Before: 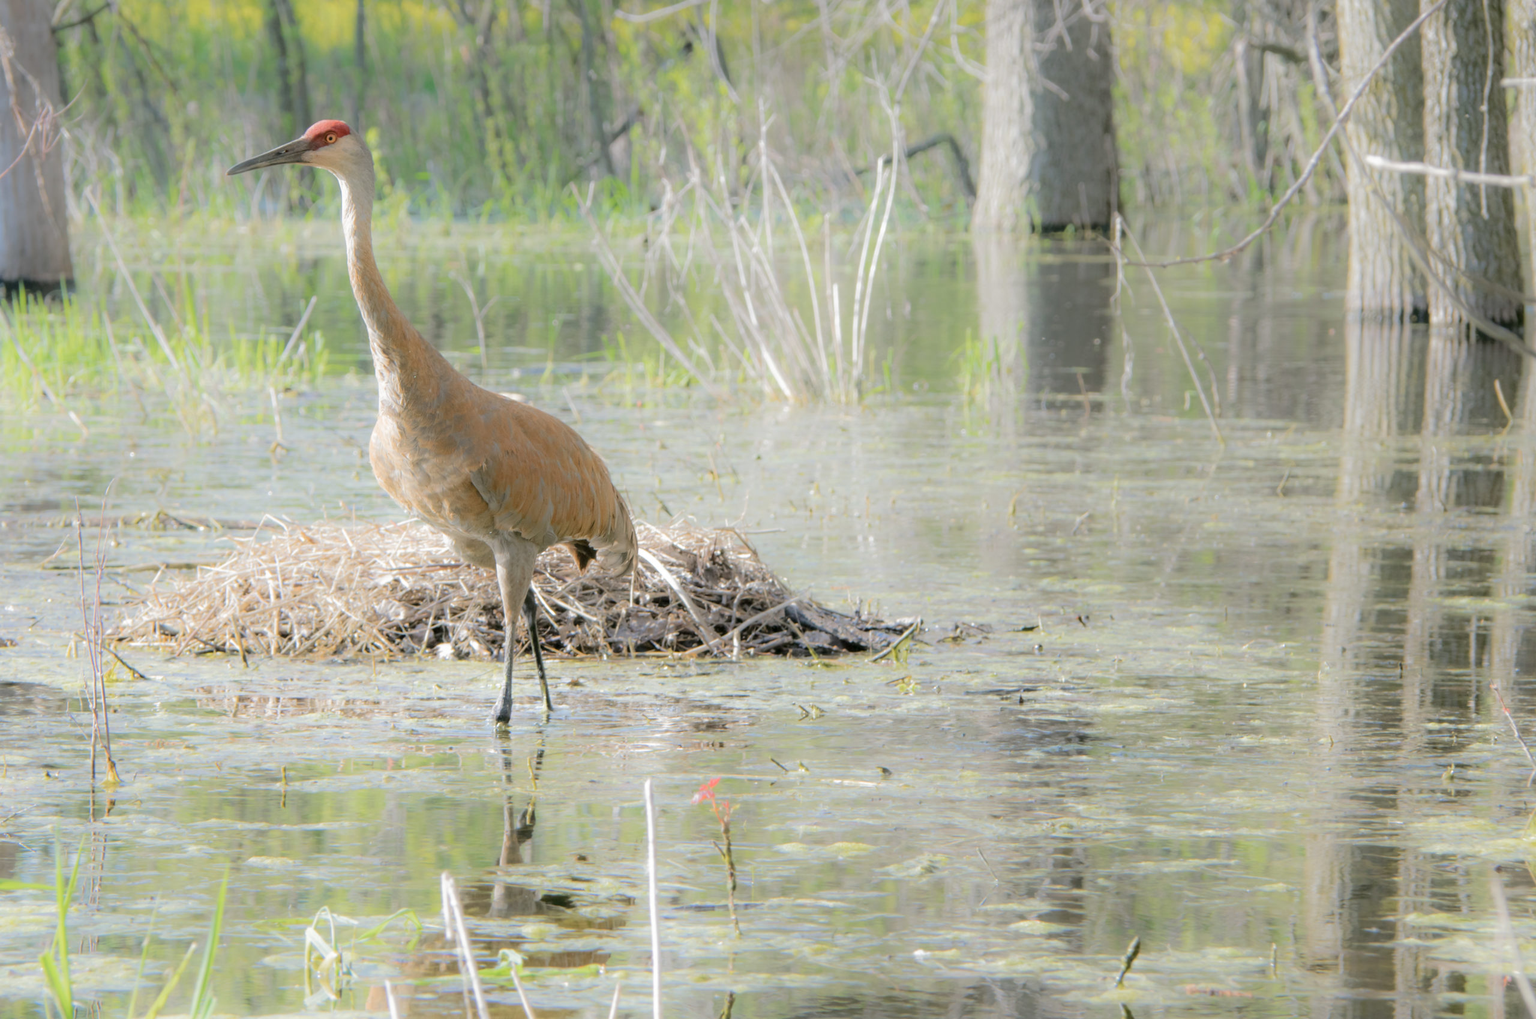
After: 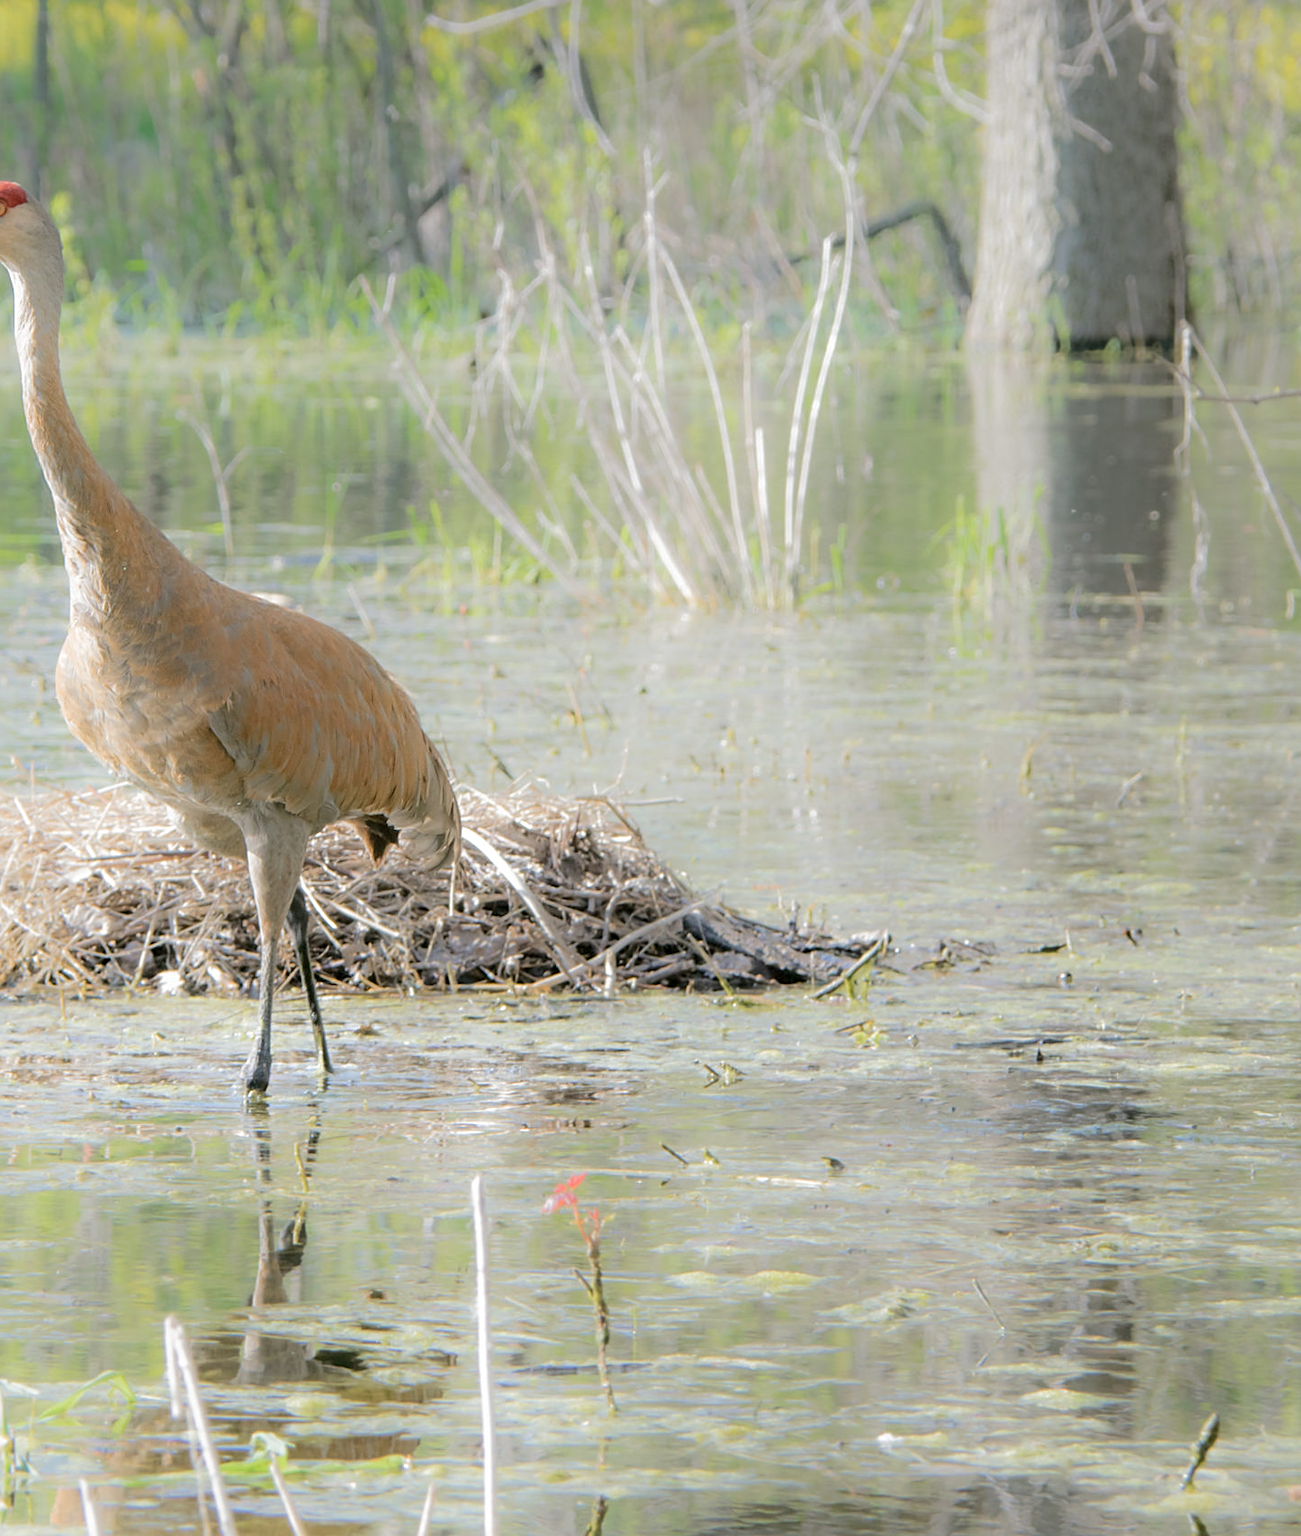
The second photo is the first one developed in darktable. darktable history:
crop: left 21.674%, right 22.086%
sharpen: on, module defaults
